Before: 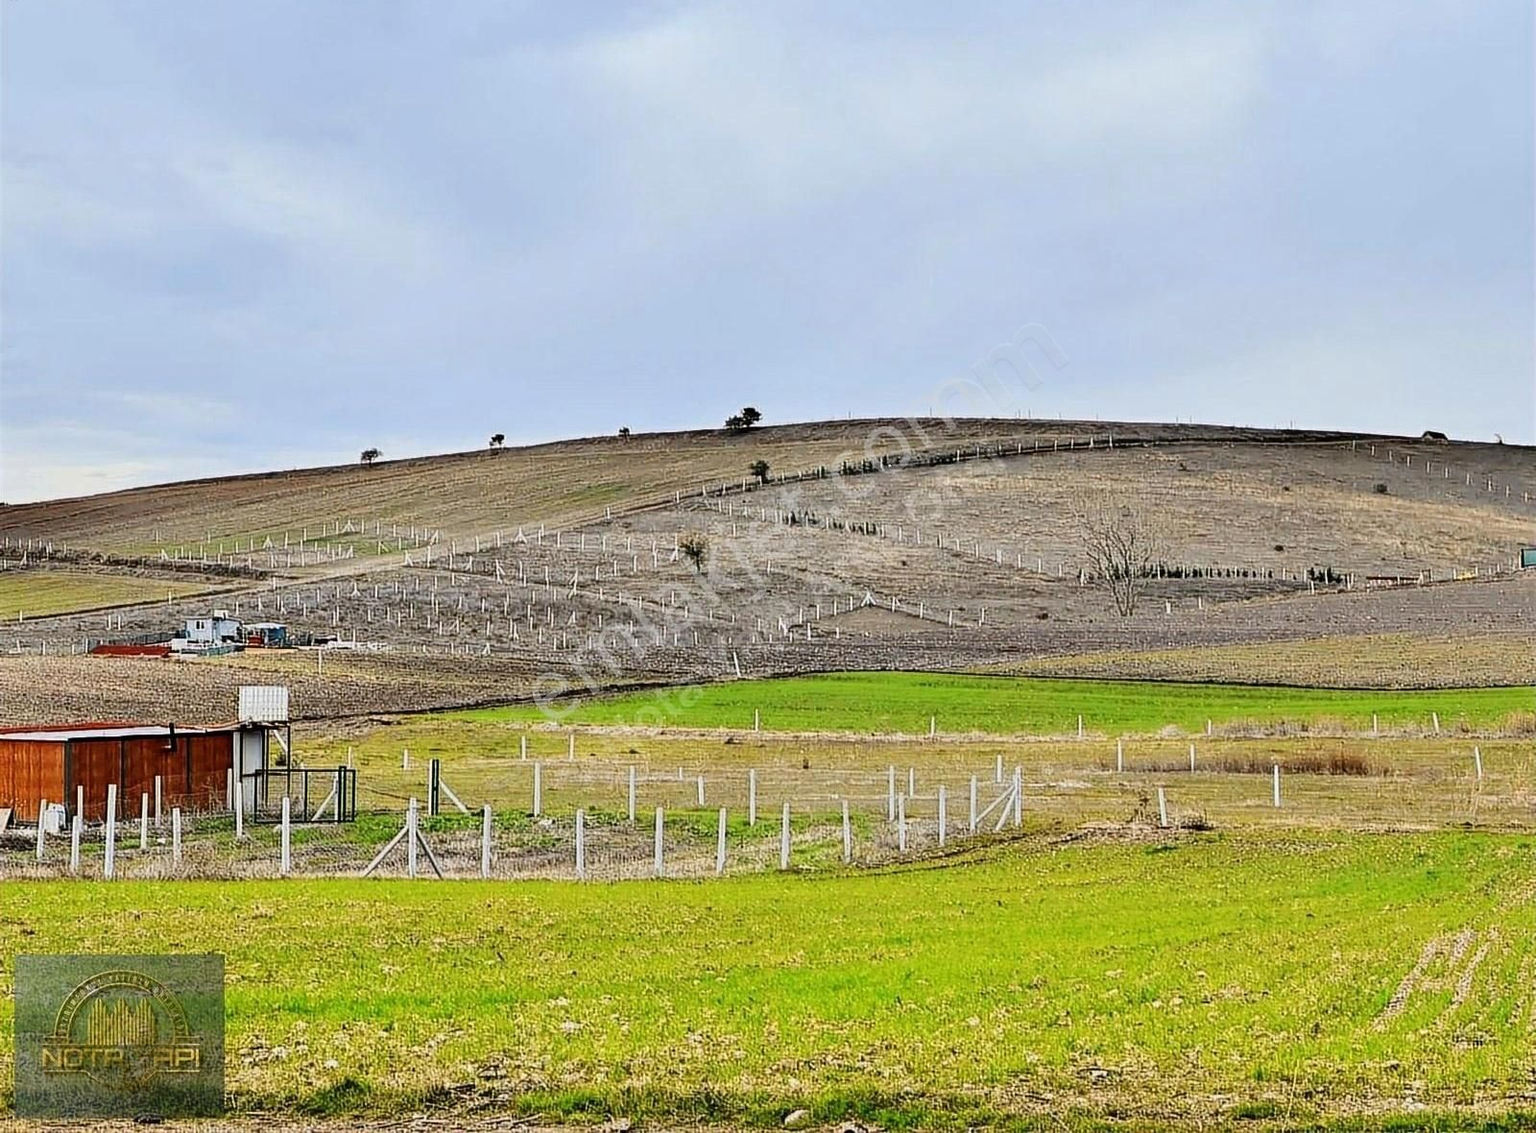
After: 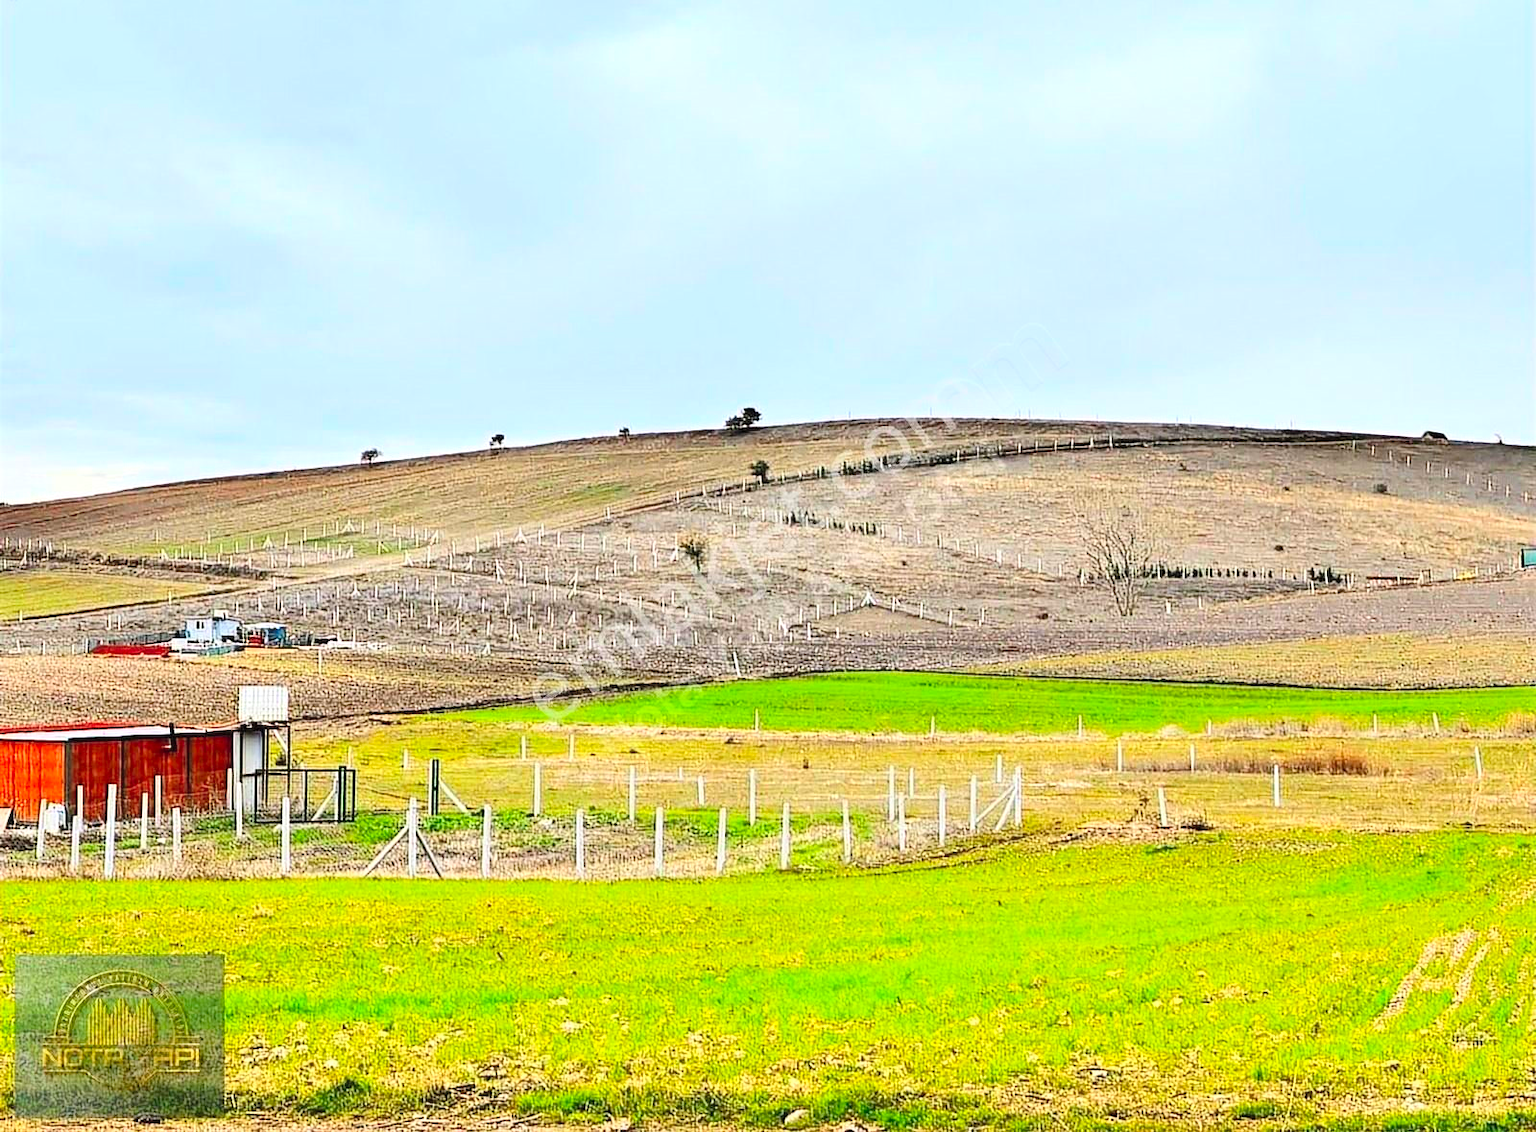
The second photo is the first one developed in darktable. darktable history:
color contrast: green-magenta contrast 1.69, blue-yellow contrast 1.49
exposure: exposure 0.4 EV, compensate highlight preservation false
tone equalizer: on, module defaults
contrast brightness saturation: contrast 0.14, brightness 0.21
